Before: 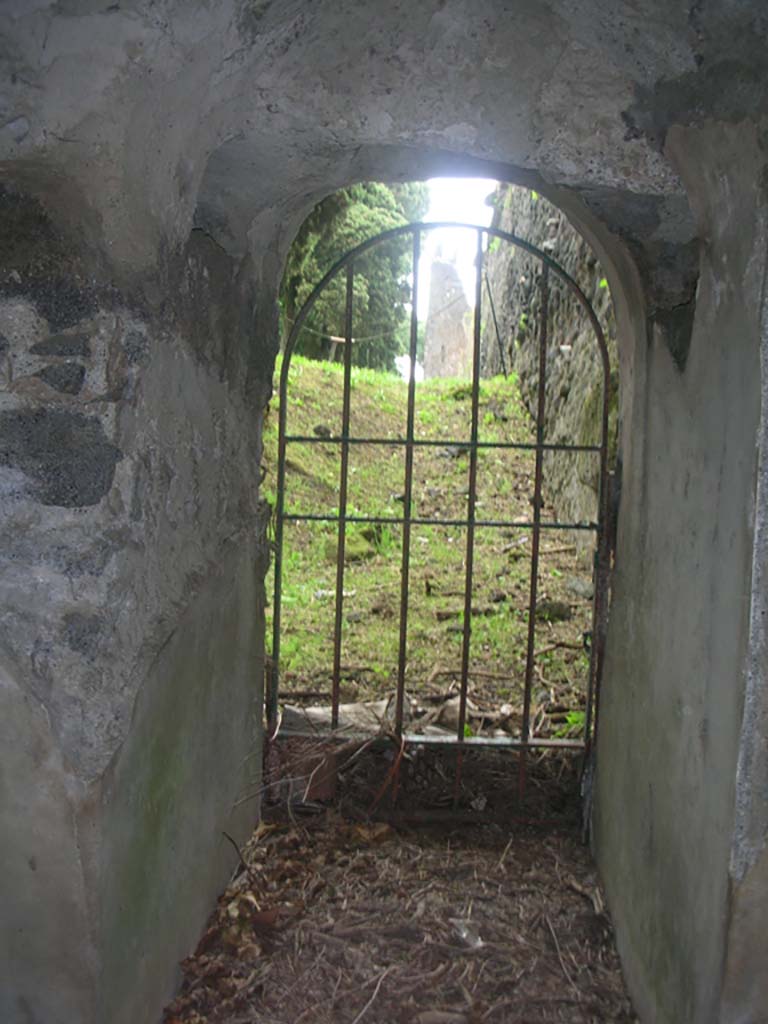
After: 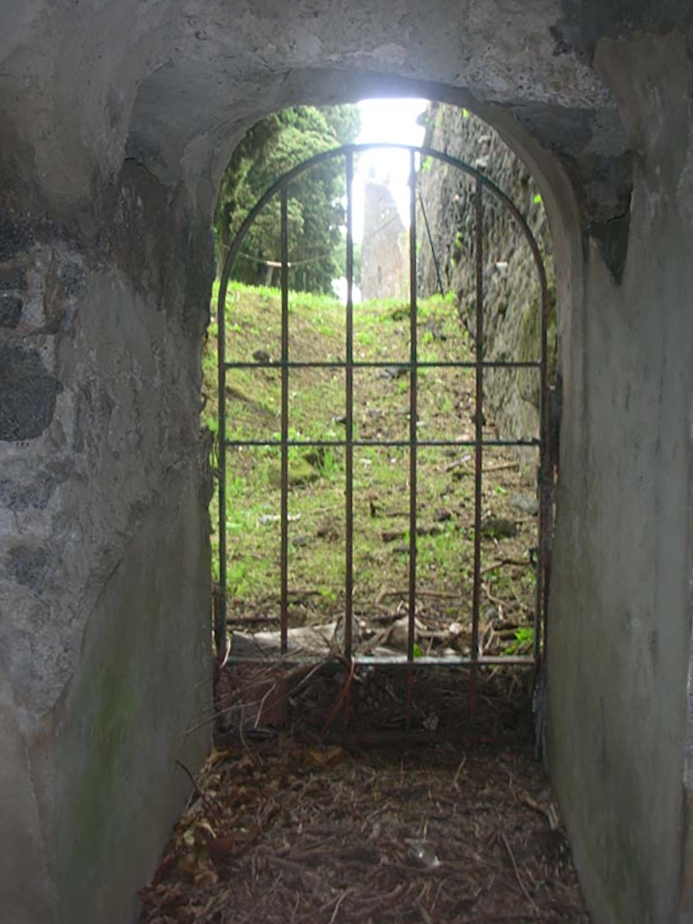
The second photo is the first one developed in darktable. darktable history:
shadows and highlights: shadows -54.3, highlights 86.09, soften with gaussian
crop and rotate: angle 1.96°, left 5.673%, top 5.673%
